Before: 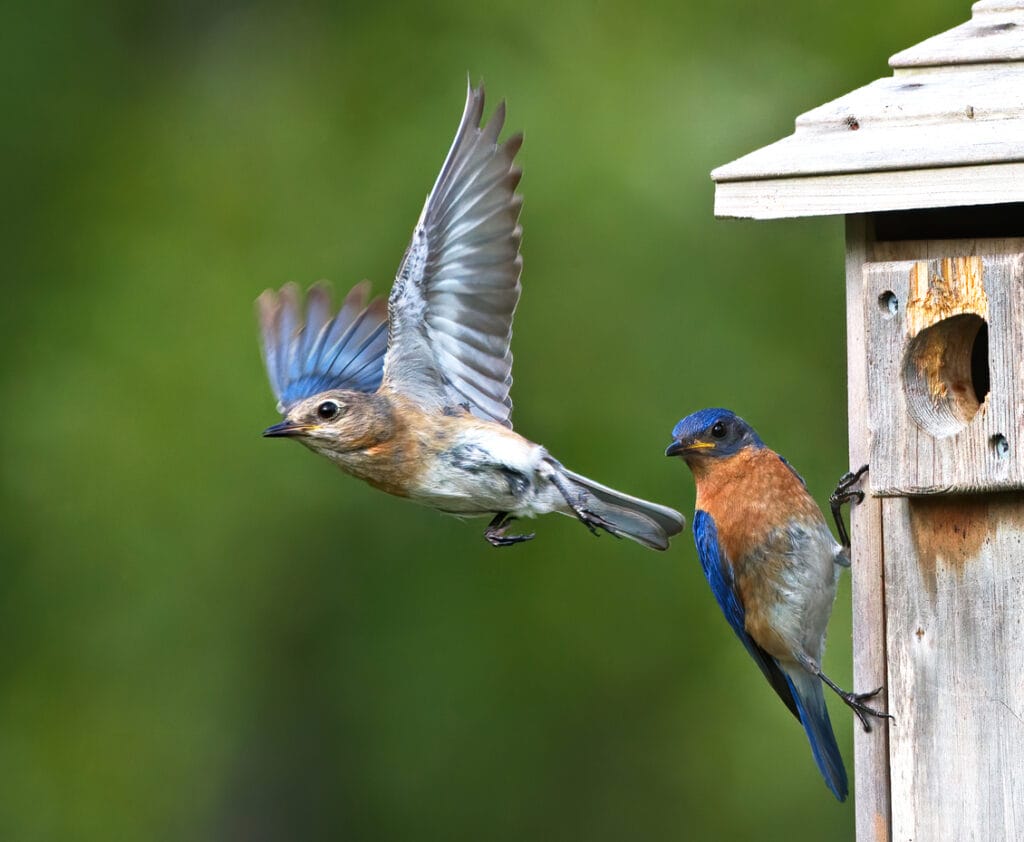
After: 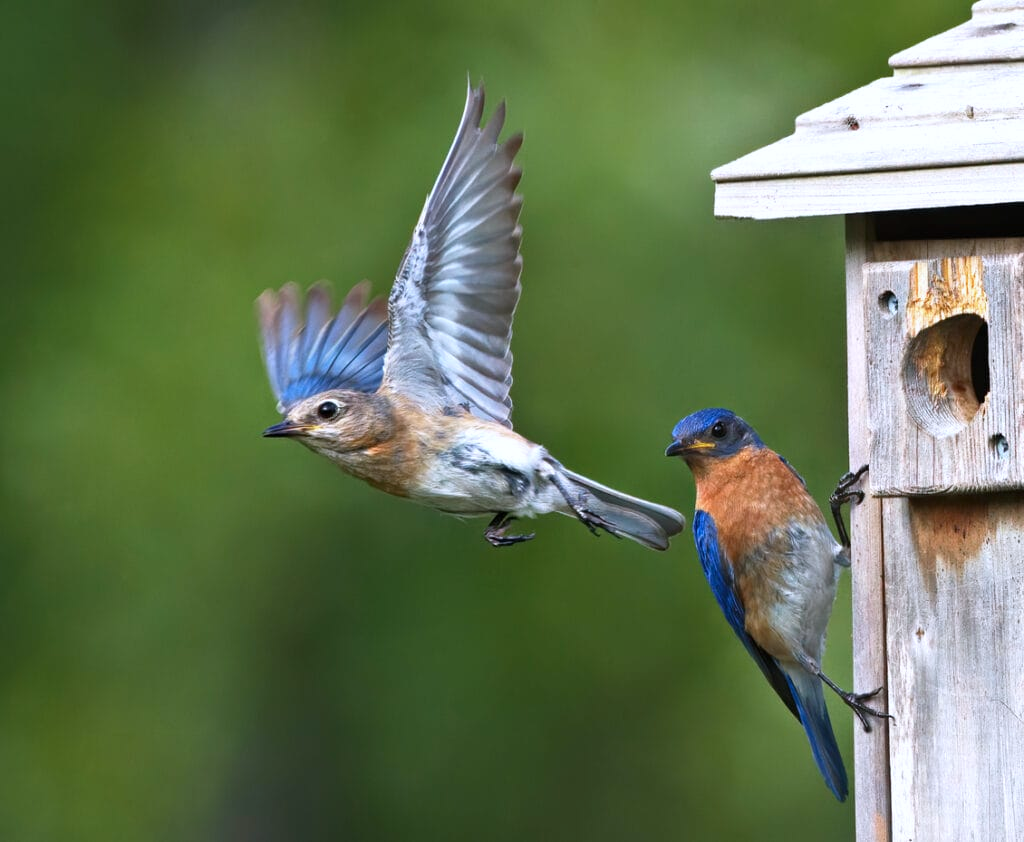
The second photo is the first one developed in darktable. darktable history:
color calibration: gray › normalize channels true, illuminant as shot in camera, x 0.358, y 0.373, temperature 4628.91 K, gamut compression 0.019
